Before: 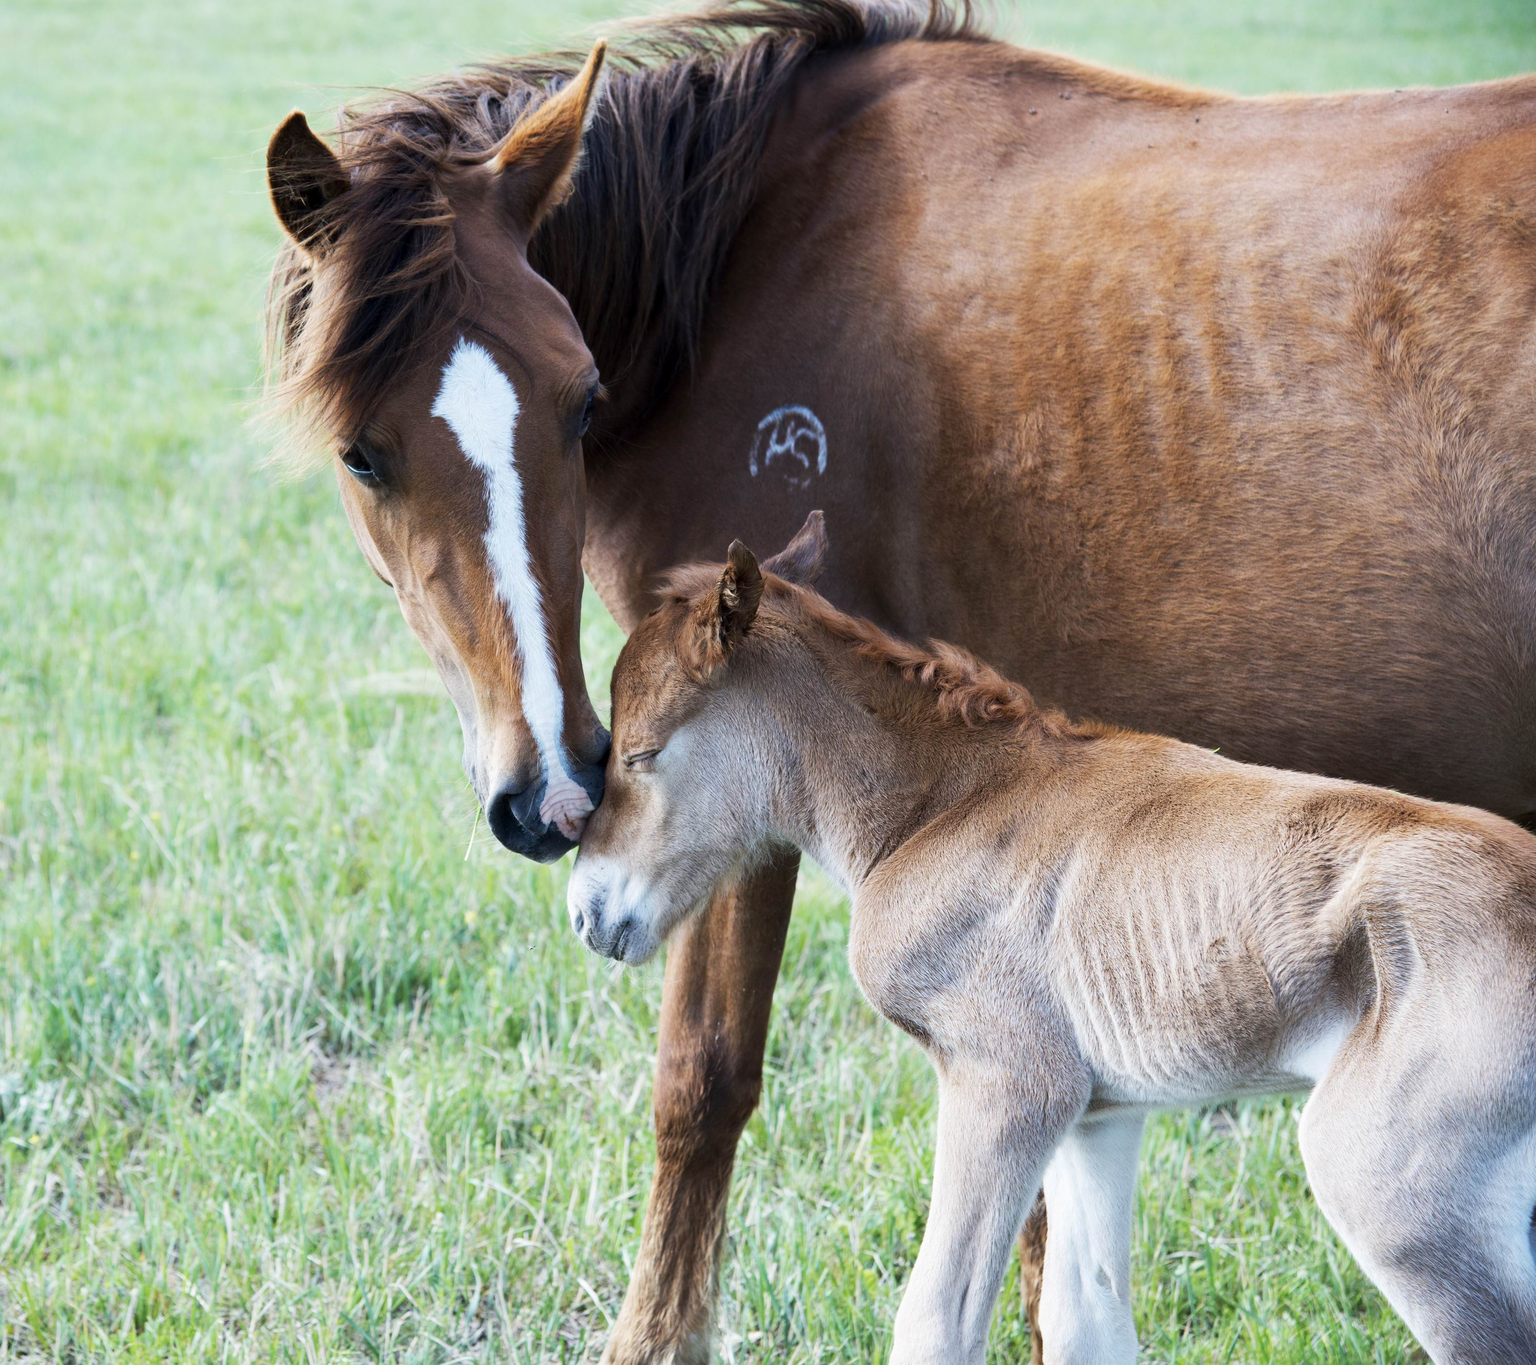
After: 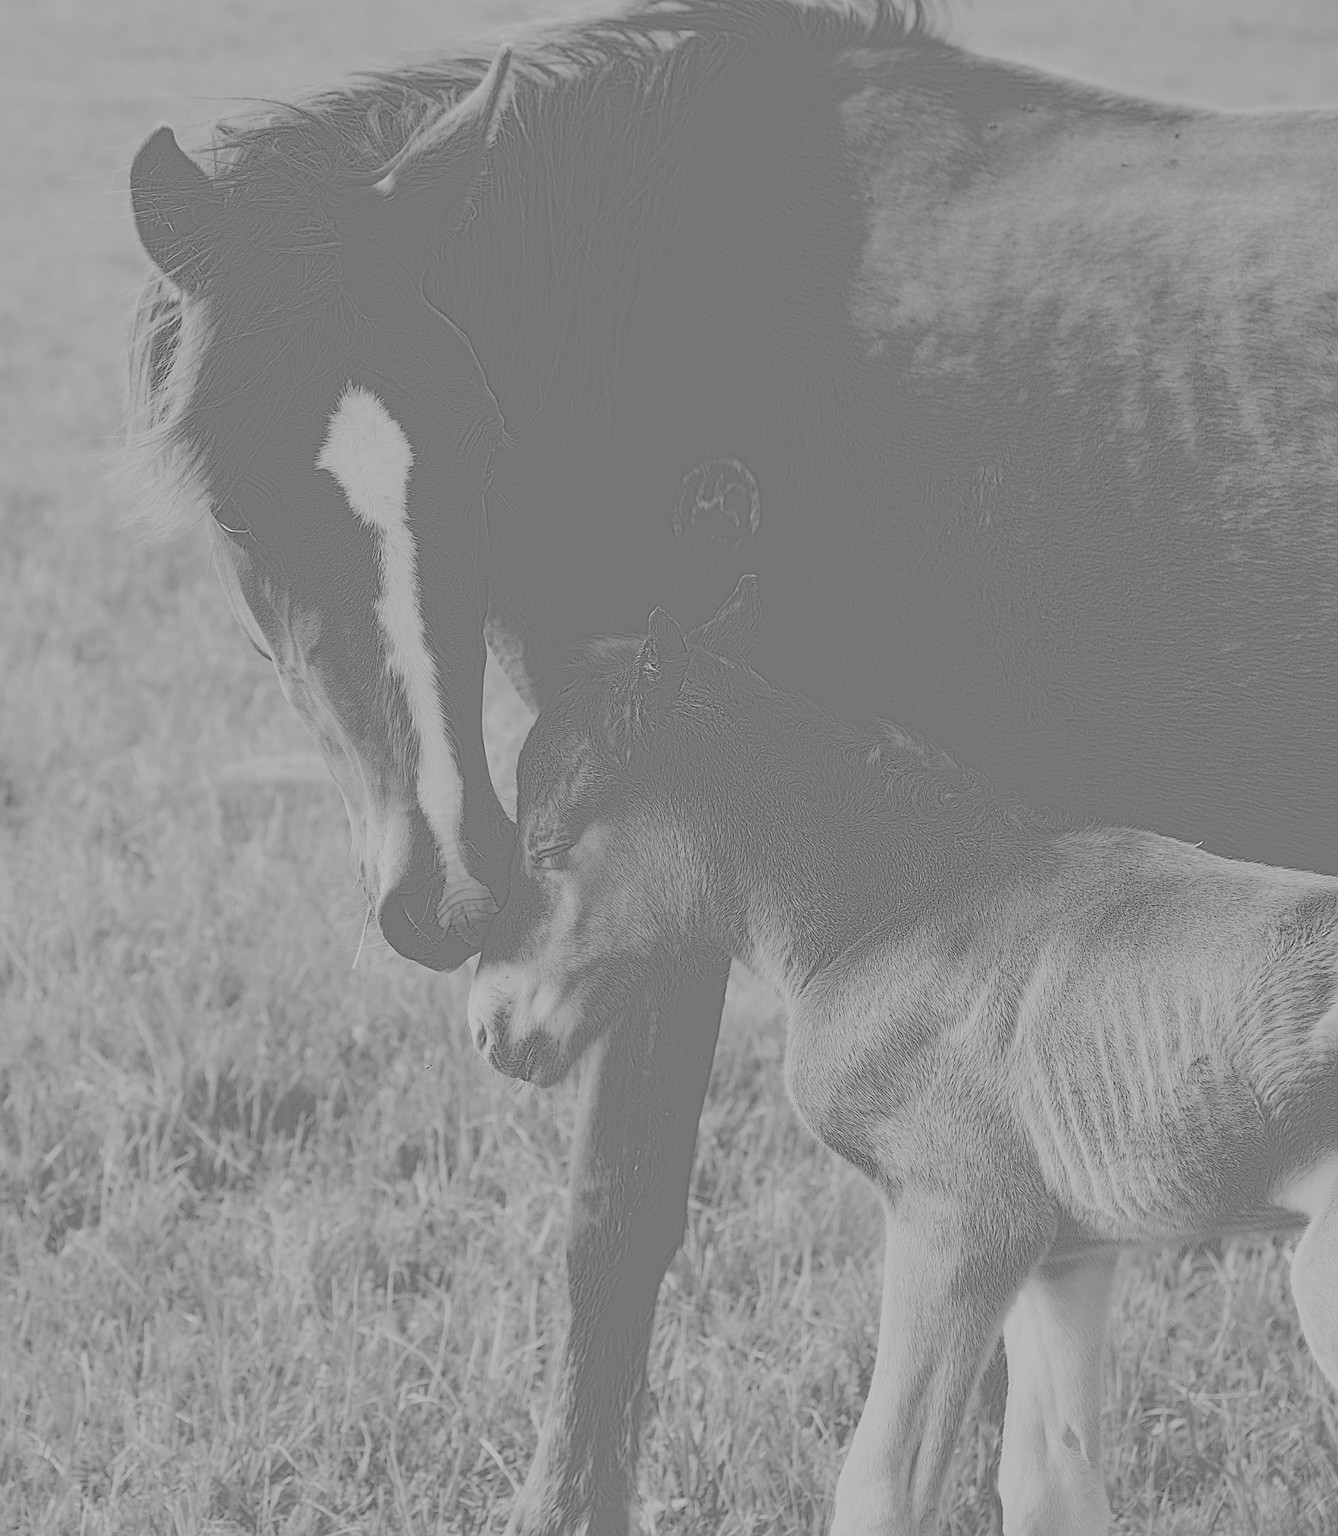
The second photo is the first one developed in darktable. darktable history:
highpass: sharpness 9.84%, contrast boost 9.94%
crop: left 9.88%, right 12.664%
tone curve: curves: ch0 [(0, 0) (0.161, 0.144) (0.501, 0.497) (1, 1)], color space Lab, linked channels, preserve colors none
exposure: black level correction 0, exposure 1.75 EV, compensate exposure bias true, compensate highlight preservation false
sharpen: amount 0.55
